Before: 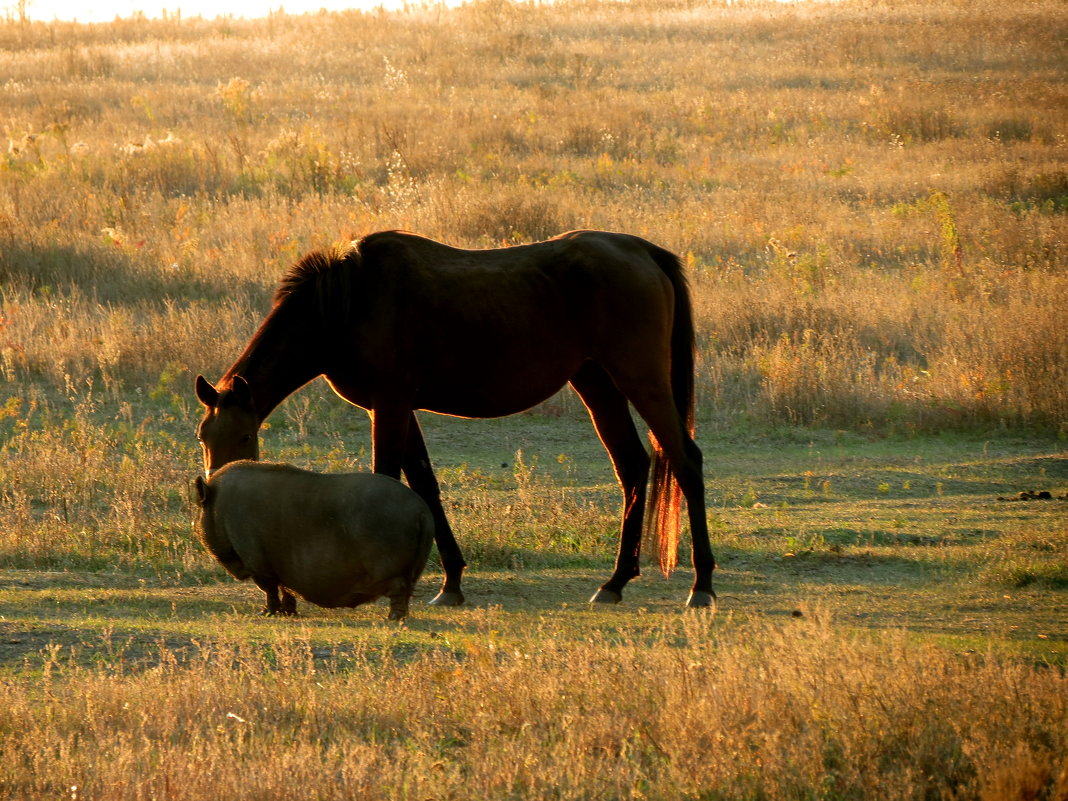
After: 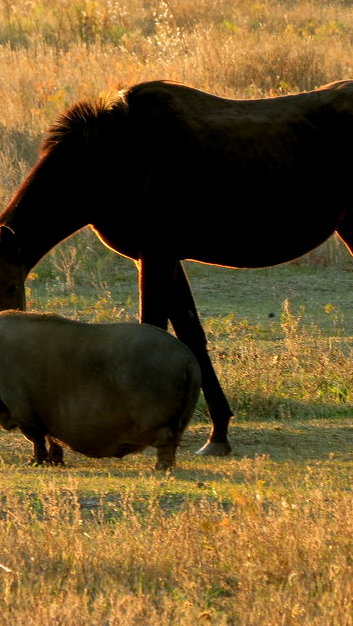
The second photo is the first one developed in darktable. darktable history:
crop and rotate: left 21.829%, top 18.839%, right 45.095%, bottom 2.997%
levels: white 99.98%, levels [0.018, 0.493, 1]
exposure: exposure 0.026 EV, compensate highlight preservation false
